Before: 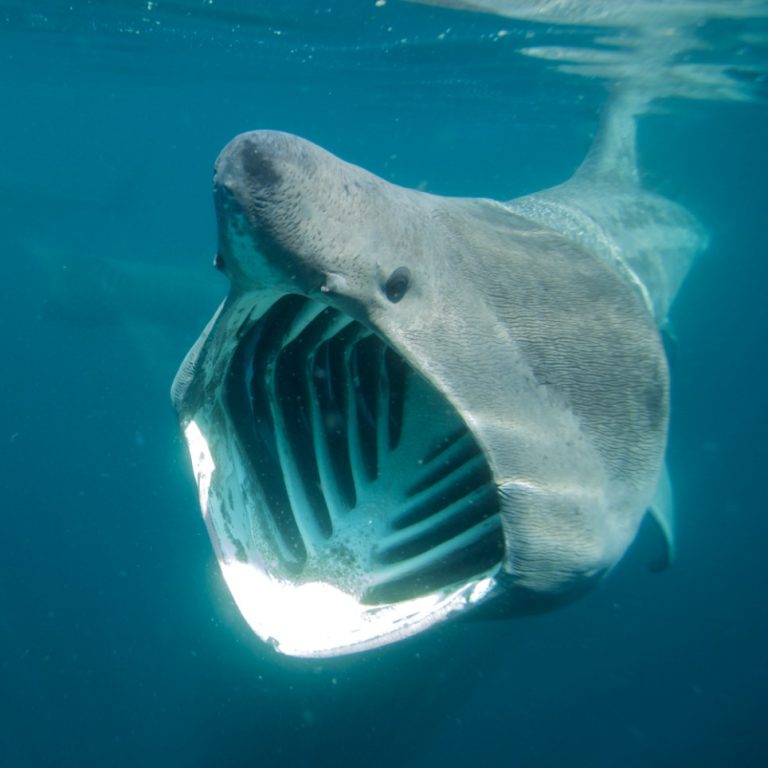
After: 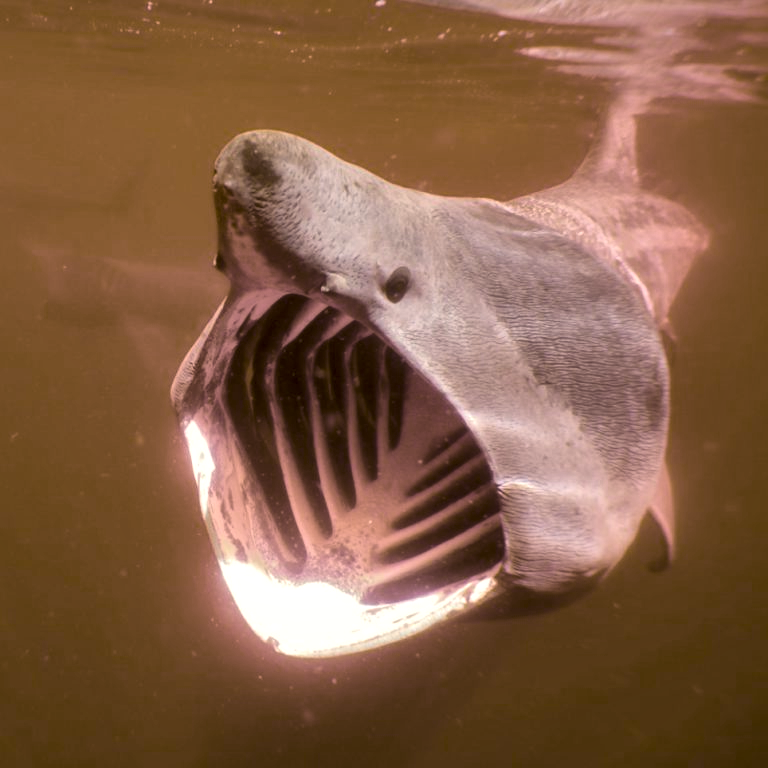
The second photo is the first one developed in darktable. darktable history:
color balance rgb: shadows lift › chroma 1.012%, shadows lift › hue 31.1°, highlights gain › chroma 2.992%, highlights gain › hue 78.83°, perceptual saturation grading › global saturation -12.316%, hue shift 177.91°, global vibrance 49.998%, contrast 0.427%
local contrast: mode bilateral grid, contrast 24, coarseness 61, detail 152%, midtone range 0.2
